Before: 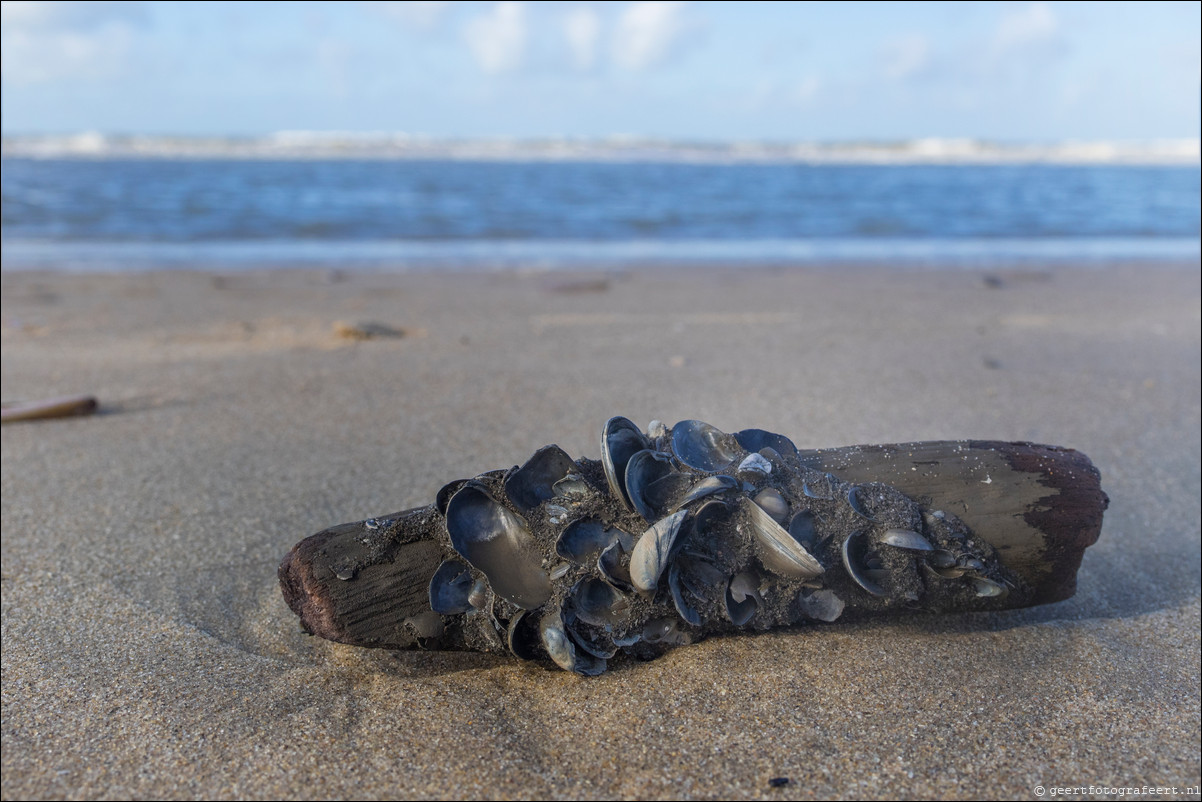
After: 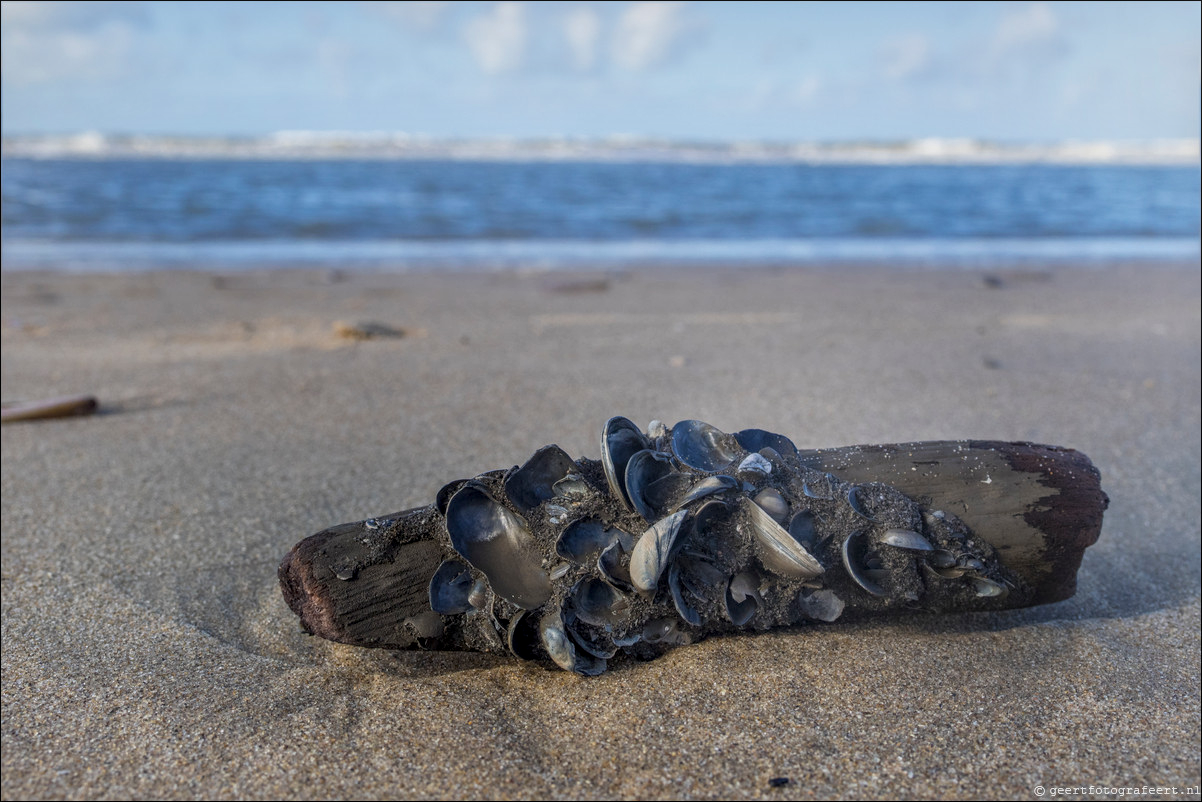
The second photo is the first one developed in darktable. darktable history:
local contrast: on, module defaults
rotate and perspective: automatic cropping original format, crop left 0, crop top 0
